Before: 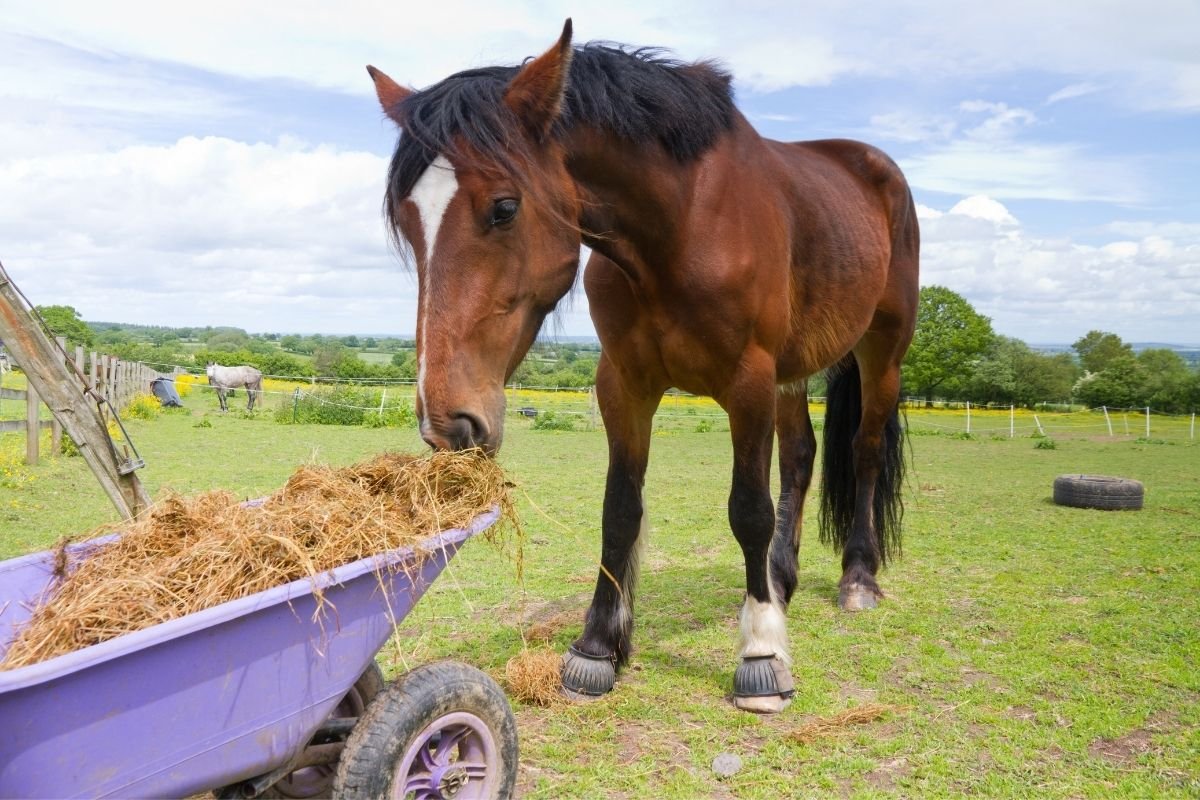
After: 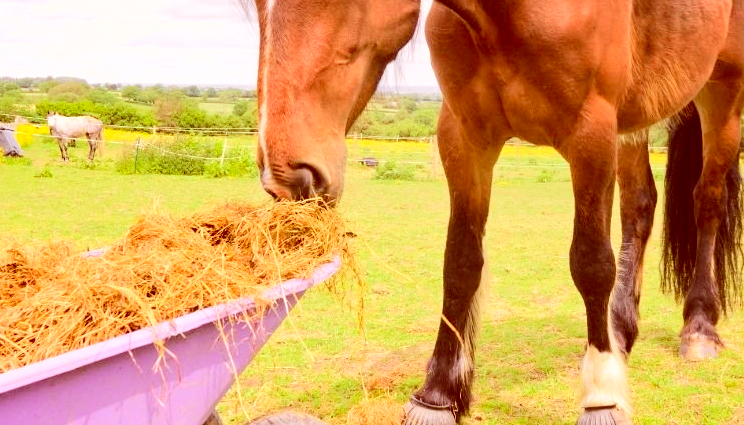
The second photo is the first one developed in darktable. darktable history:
tone curve: curves: ch0 [(0, 0.03) (0.113, 0.087) (0.207, 0.184) (0.515, 0.612) (0.712, 0.793) (1, 0.946)]; ch1 [(0, 0) (0.172, 0.123) (0.317, 0.279) (0.414, 0.382) (0.476, 0.479) (0.505, 0.498) (0.534, 0.534) (0.621, 0.65) (0.709, 0.764) (1, 1)]; ch2 [(0, 0) (0.411, 0.424) (0.505, 0.505) (0.521, 0.524) (0.537, 0.57) (0.65, 0.699) (1, 1)], color space Lab, independent channels, preserve colors none
exposure: exposure 0.785 EV, compensate highlight preservation false
color correction: highlights a* 9.03, highlights b* 8.71, shadows a* 40, shadows b* 40, saturation 0.8
crop: left 13.312%, top 31.28%, right 24.627%, bottom 15.582%
contrast brightness saturation: brightness 0.15
shadows and highlights: radius 133.83, soften with gaussian
color balance: mode lift, gamma, gain (sRGB), lift [1, 1.049, 1, 1]
